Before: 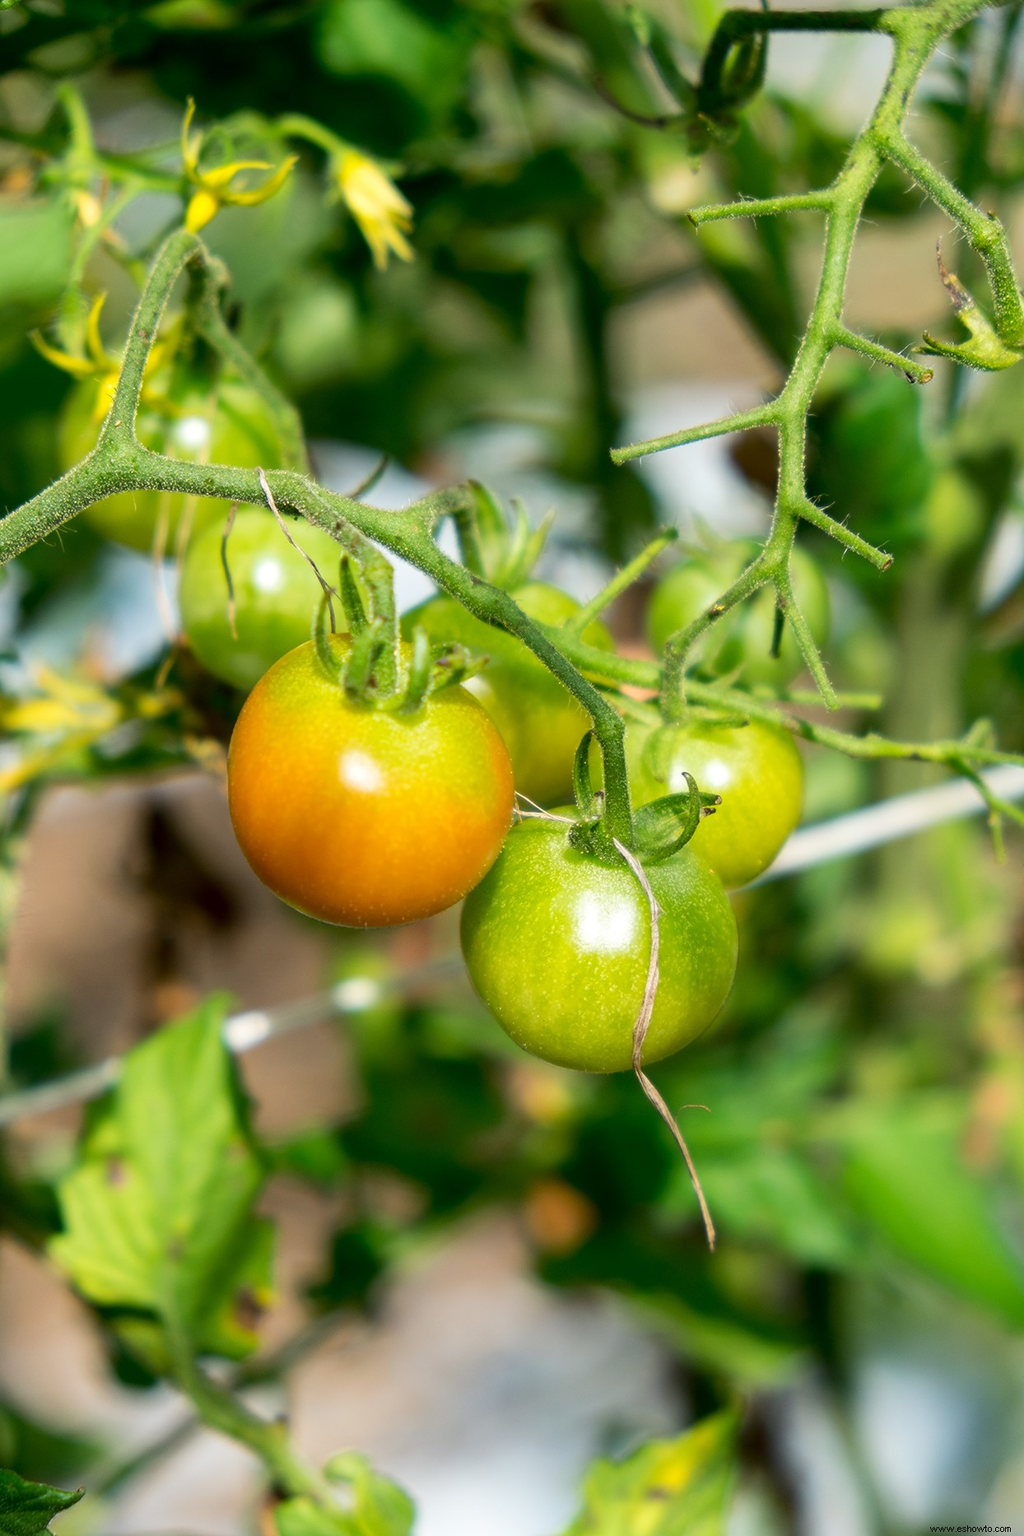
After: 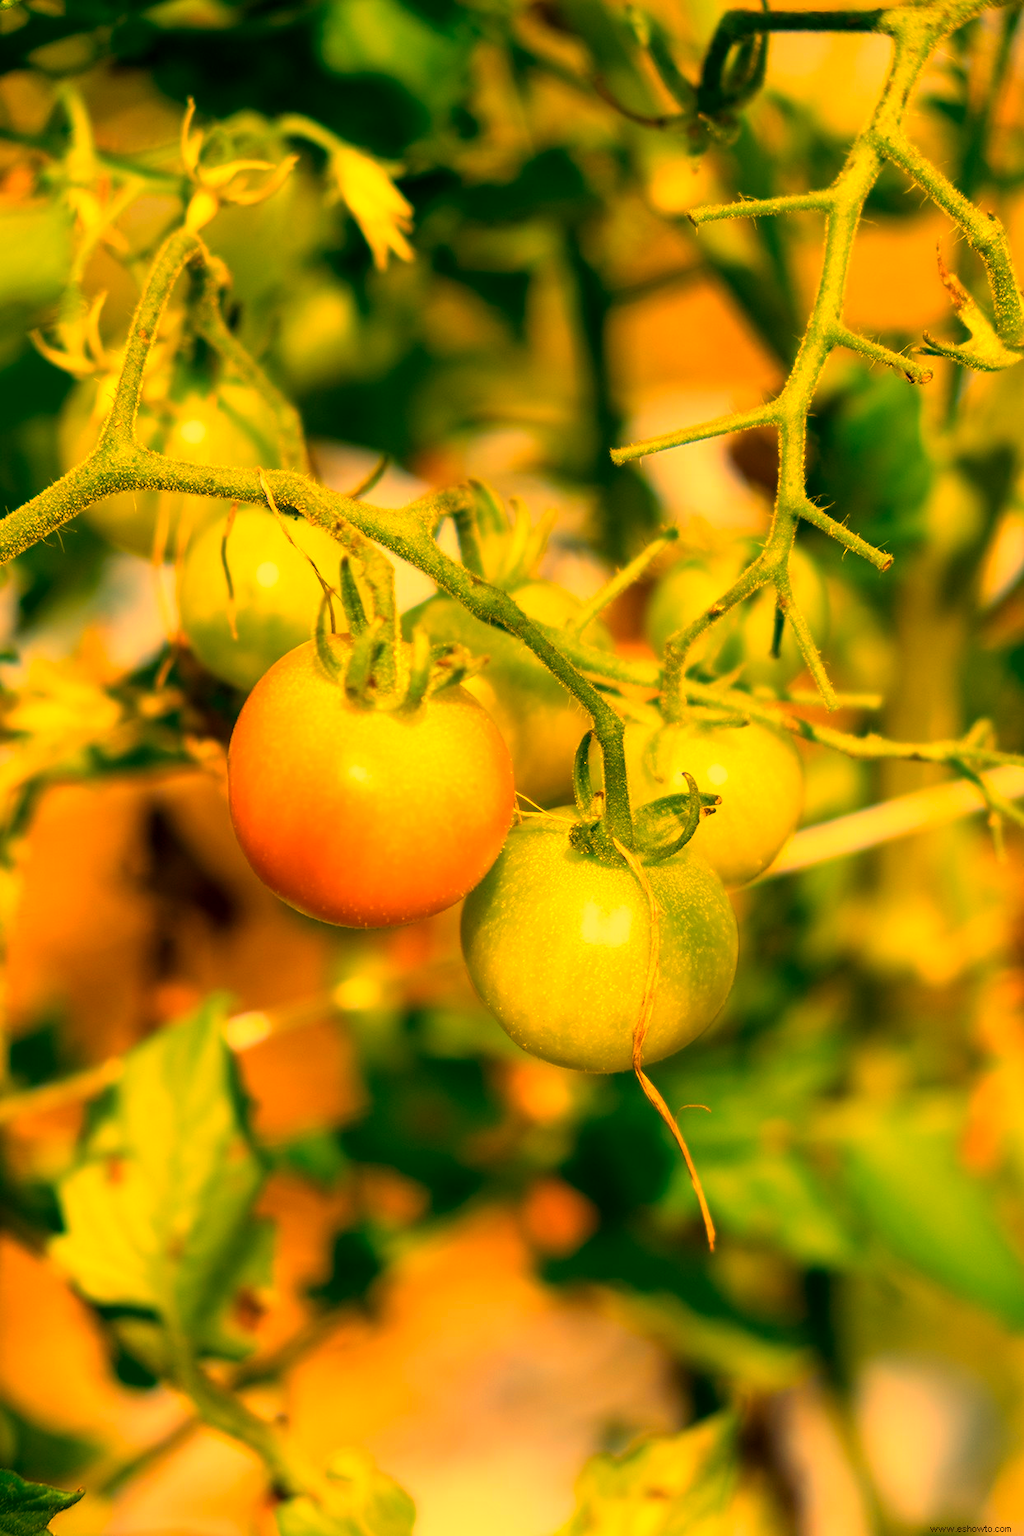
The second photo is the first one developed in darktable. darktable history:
white balance: red 1.467, blue 0.684
color balance rgb: linear chroma grading › global chroma 15%, perceptual saturation grading › global saturation 30%
